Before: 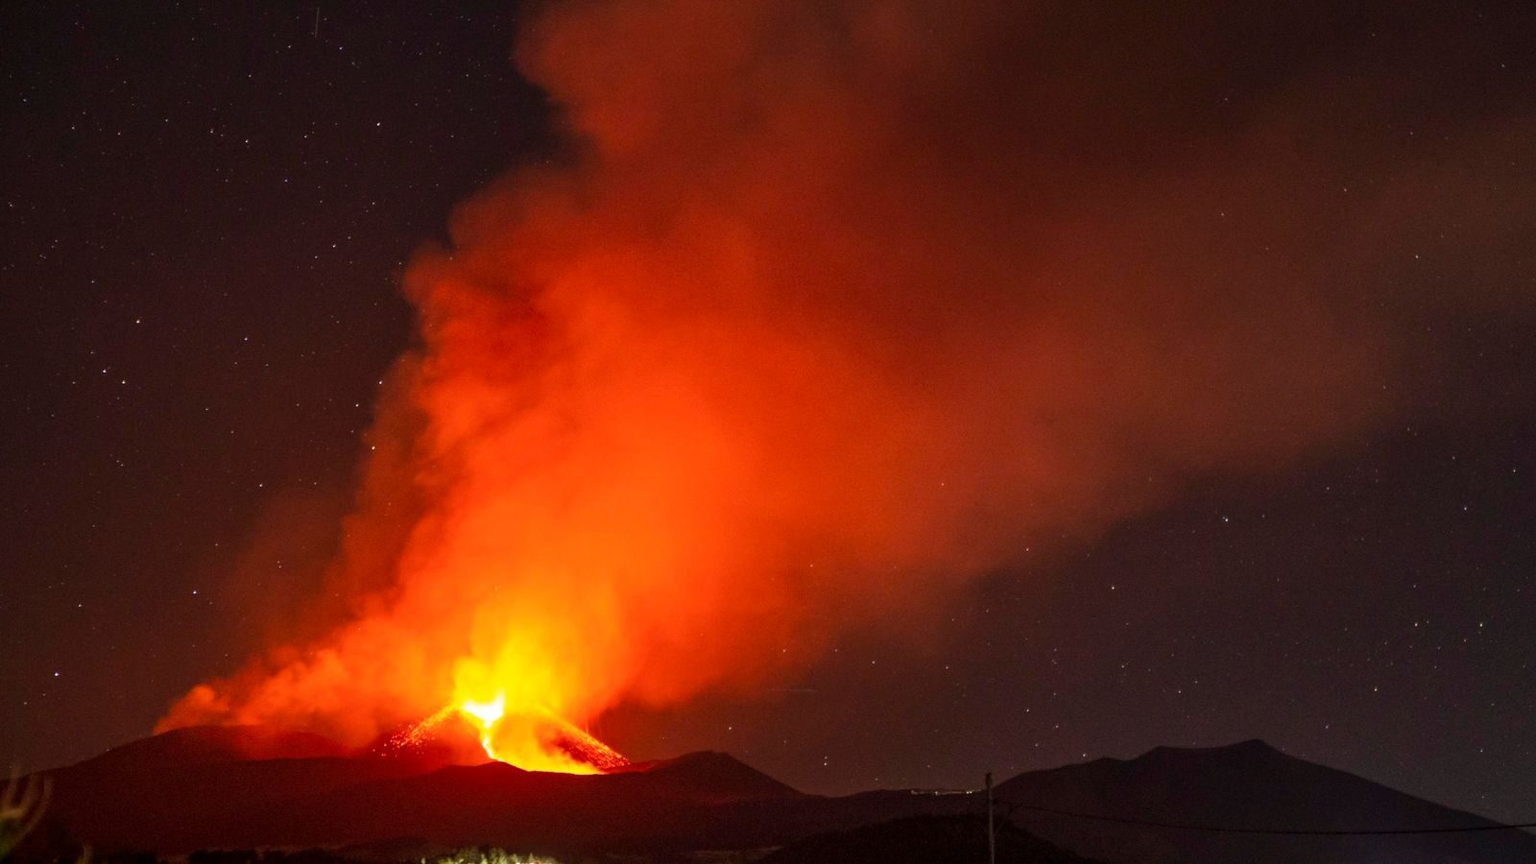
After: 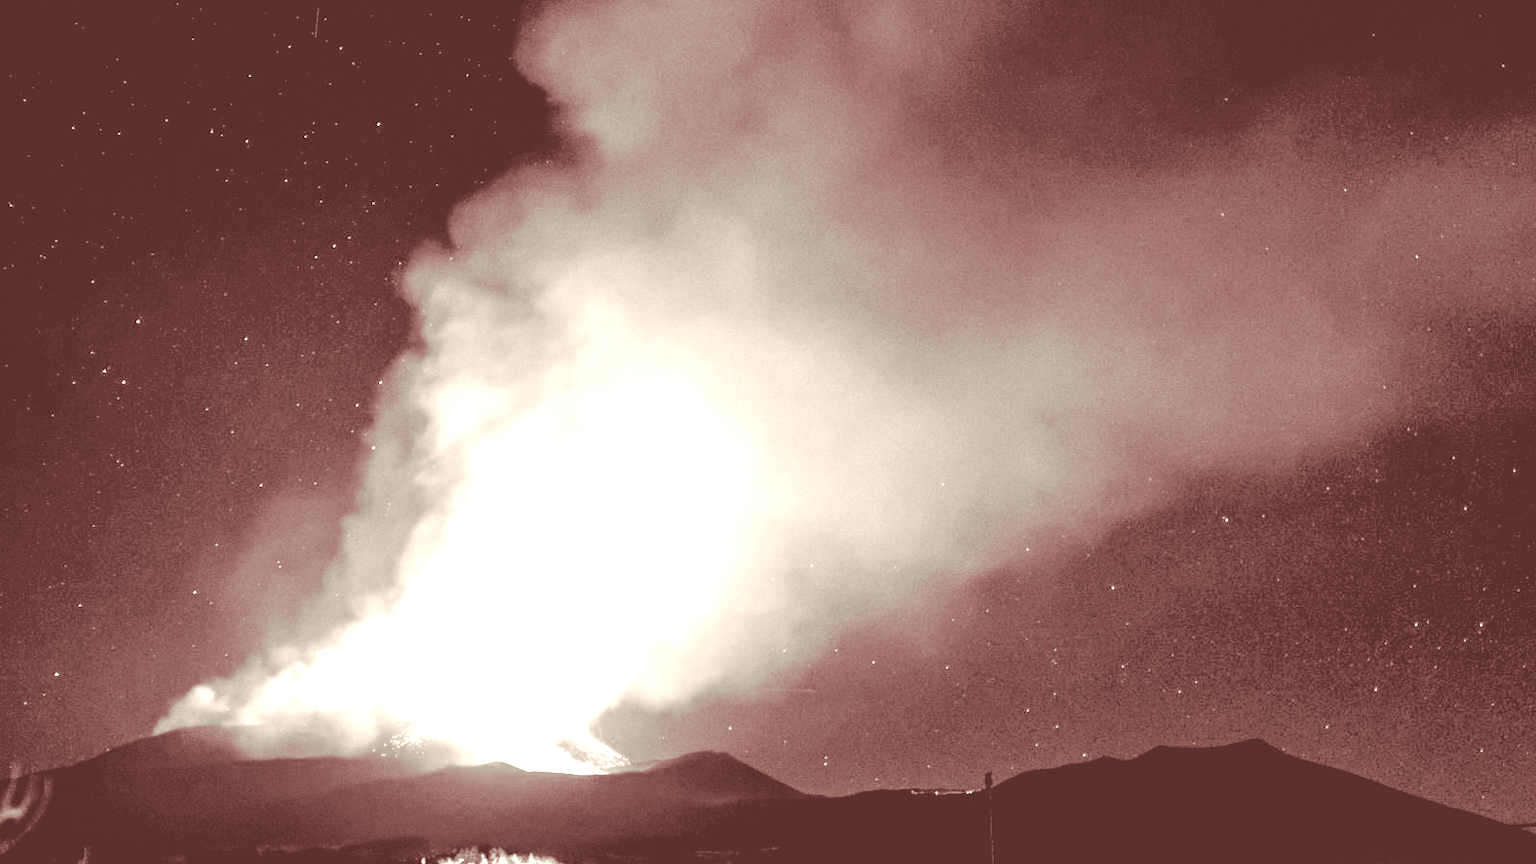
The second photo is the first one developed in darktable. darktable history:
exposure: black level correction 0, exposure 1 EV, compensate highlight preservation false
colorize: hue 34.49°, saturation 35.33%, source mix 100%, version 1
split-toning: highlights › hue 187.2°, highlights › saturation 0.83, balance -68.05, compress 56.43%
tone equalizer: on, module defaults
color balance: lift [0.975, 0.993, 1, 1.015], gamma [1.1, 1, 1, 0.945], gain [1, 1.04, 1, 0.95]
